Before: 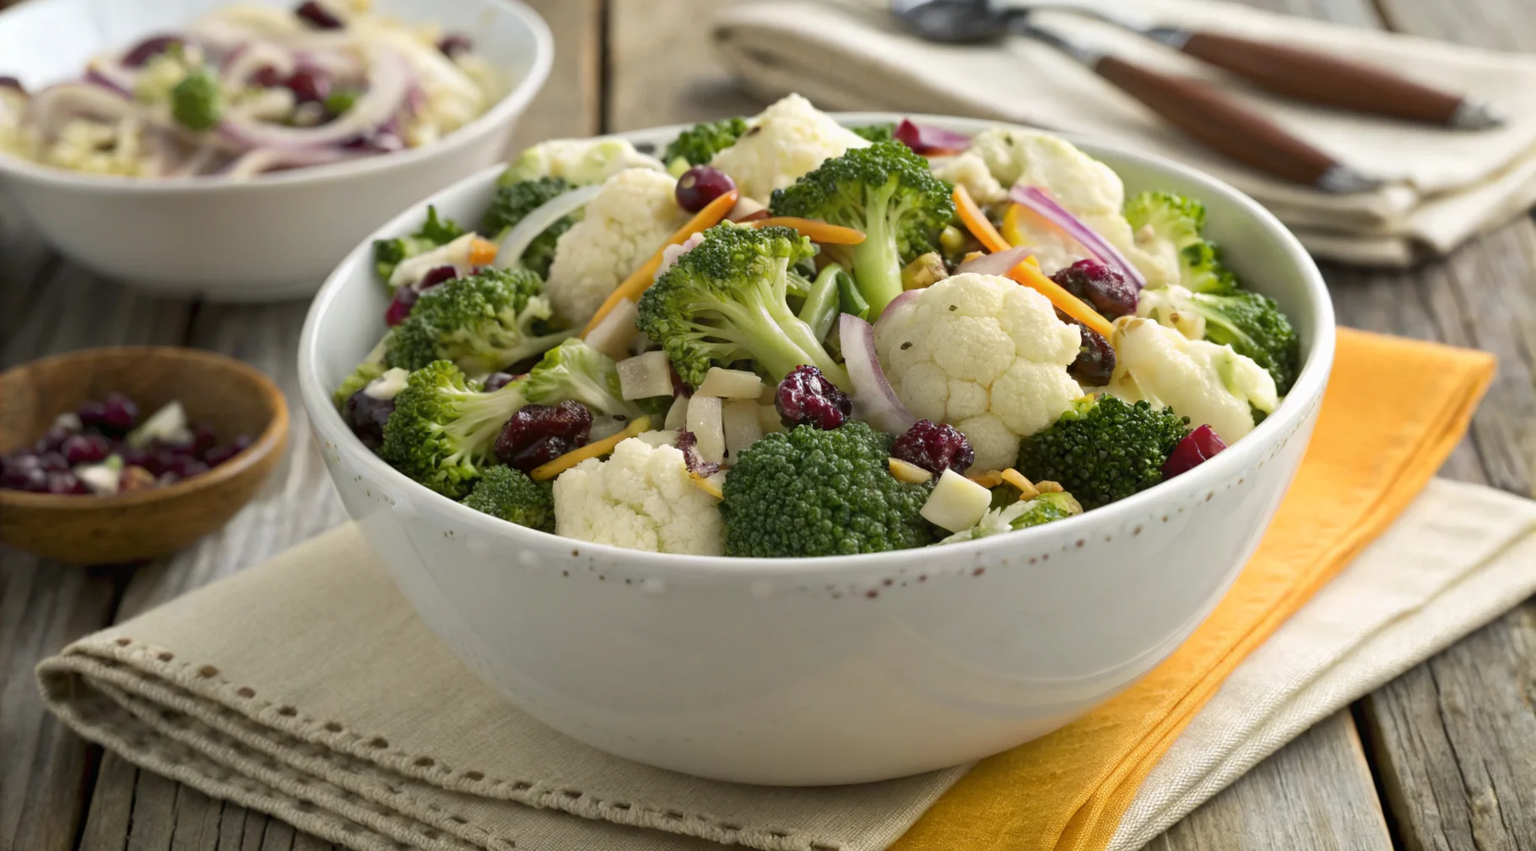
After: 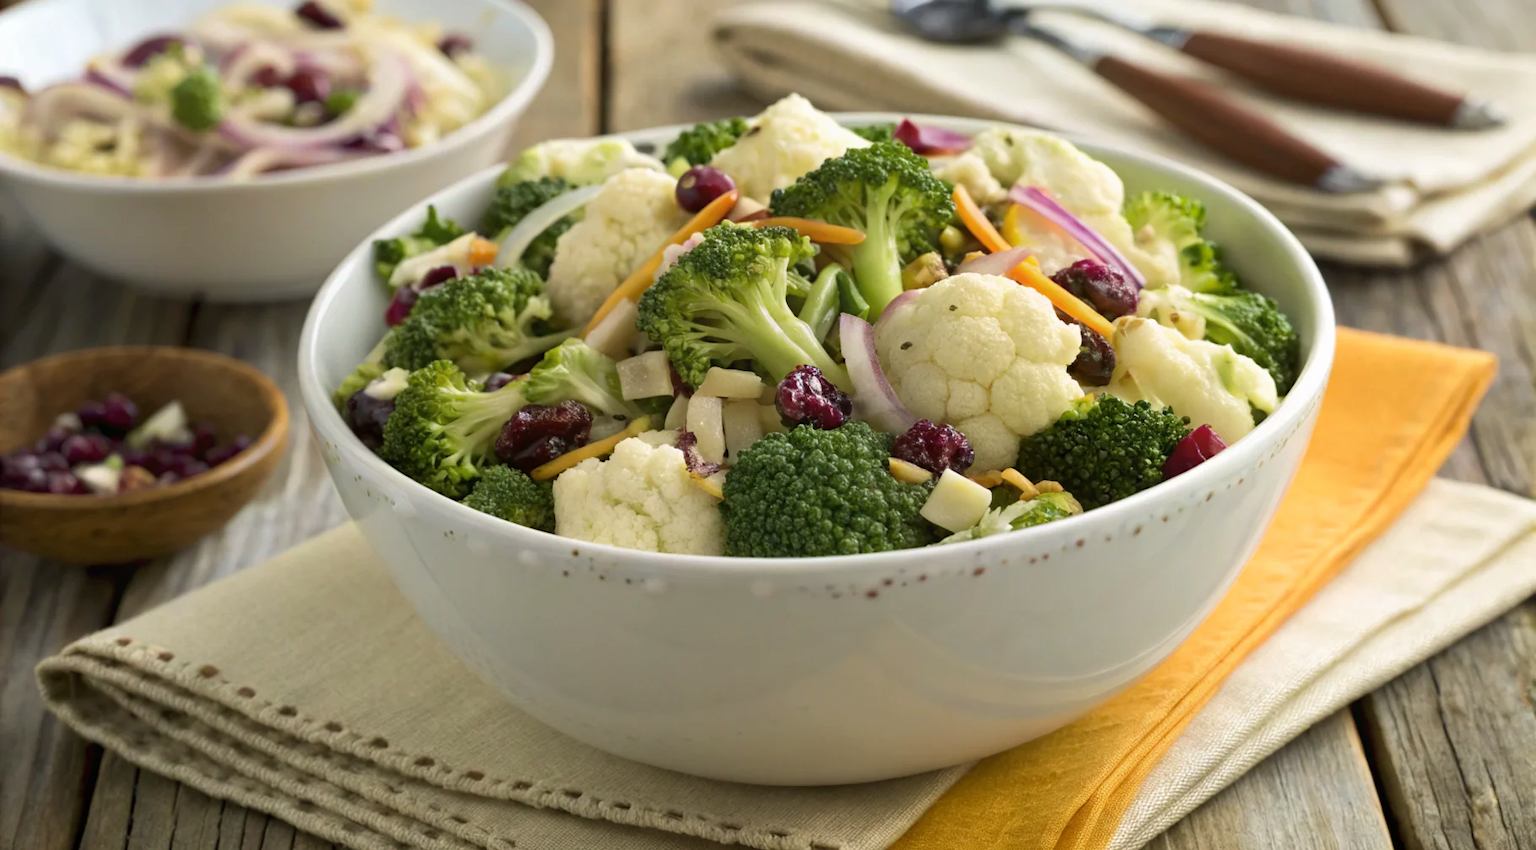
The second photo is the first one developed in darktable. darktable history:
velvia: strength 26.86%
